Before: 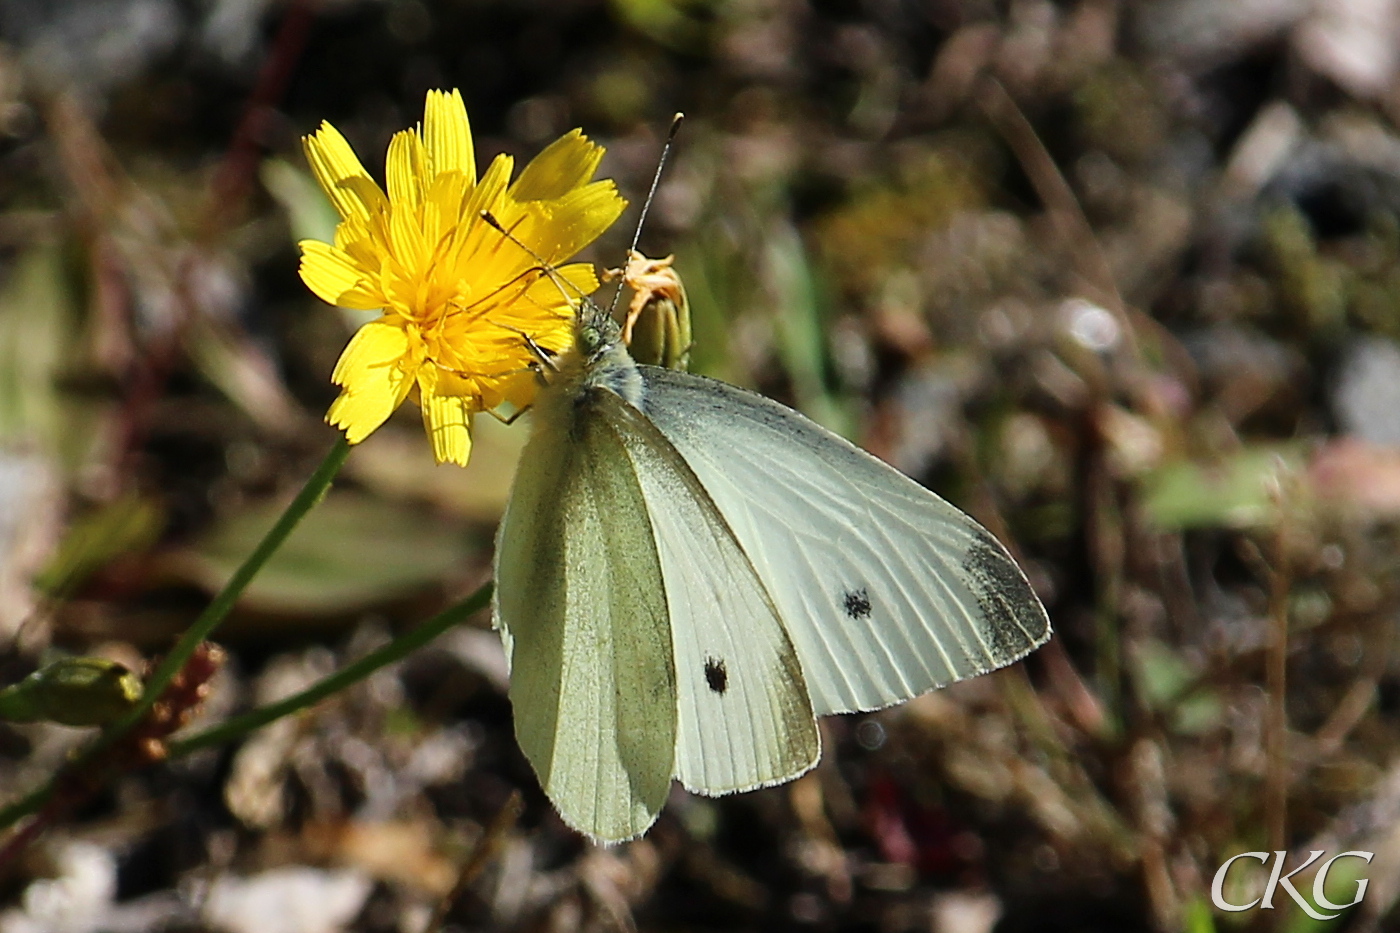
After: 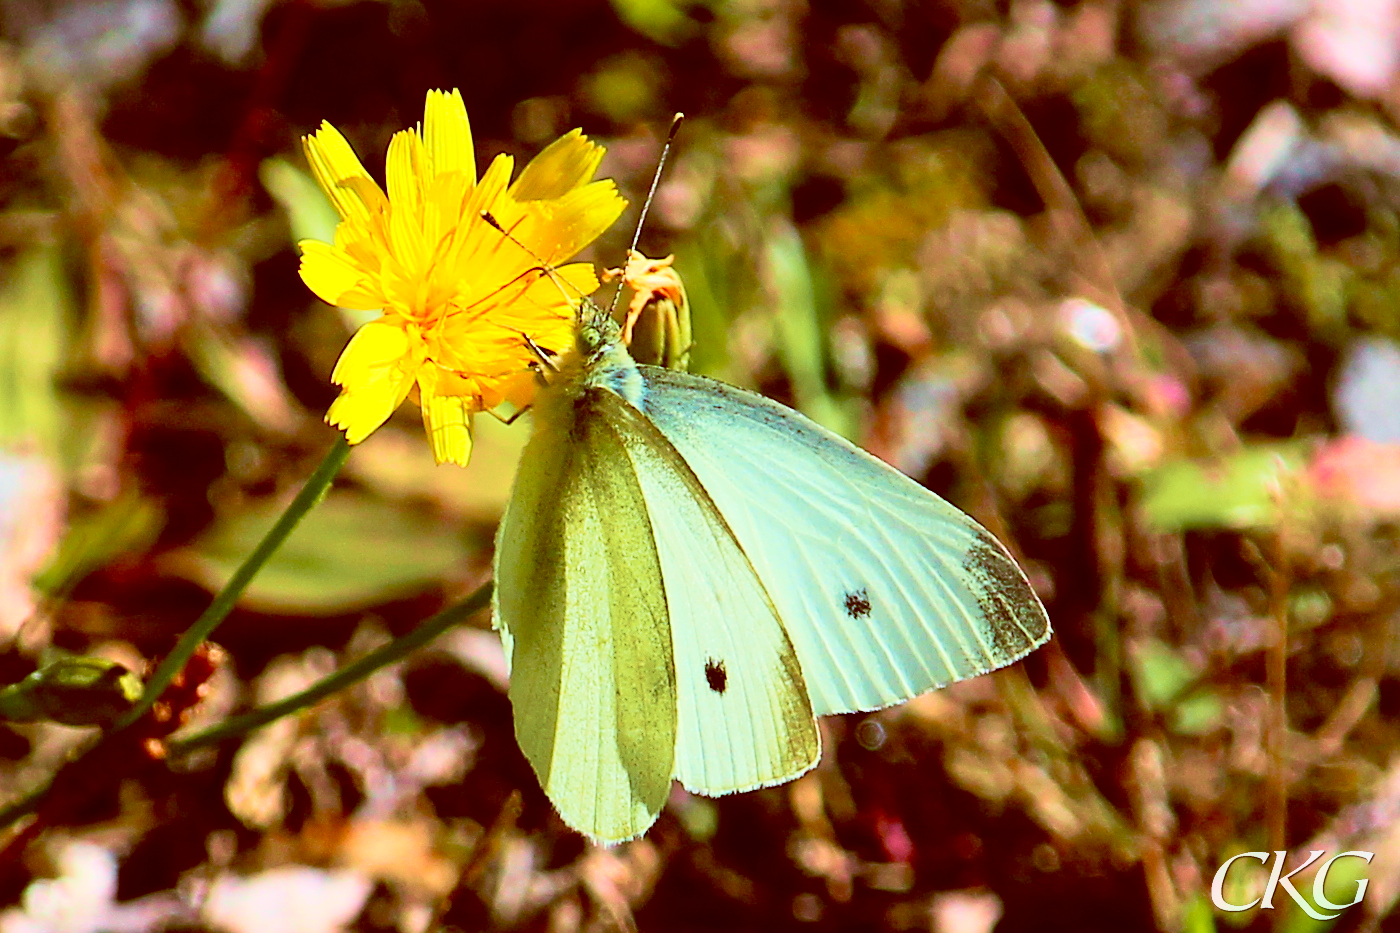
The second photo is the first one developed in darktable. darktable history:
exposure: black level correction 0.001, exposure 0.3 EV, compensate highlight preservation false
velvia: strength 75%
color balance: lift [1, 1.015, 1.004, 0.985], gamma [1, 0.958, 0.971, 1.042], gain [1, 0.956, 0.977, 1.044]
tone curve: curves: ch0 [(0, 0.005) (0.103, 0.097) (0.18, 0.22) (0.378, 0.482) (0.504, 0.631) (0.663, 0.801) (0.834, 0.914) (1, 0.971)]; ch1 [(0, 0) (0.172, 0.123) (0.324, 0.253) (0.396, 0.388) (0.478, 0.461) (0.499, 0.498) (0.545, 0.587) (0.604, 0.692) (0.704, 0.818) (1, 1)]; ch2 [(0, 0) (0.411, 0.424) (0.496, 0.5) (0.521, 0.537) (0.555, 0.585) (0.628, 0.703) (1, 1)], color space Lab, independent channels, preserve colors none
